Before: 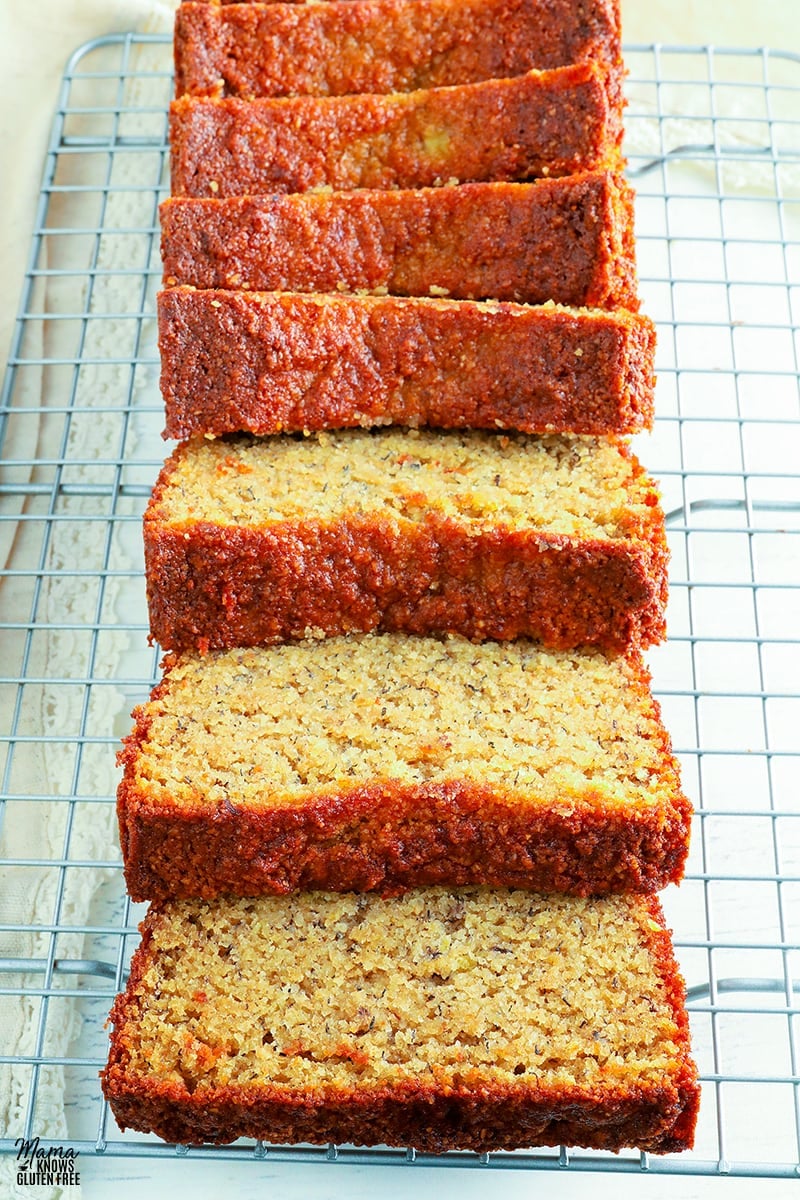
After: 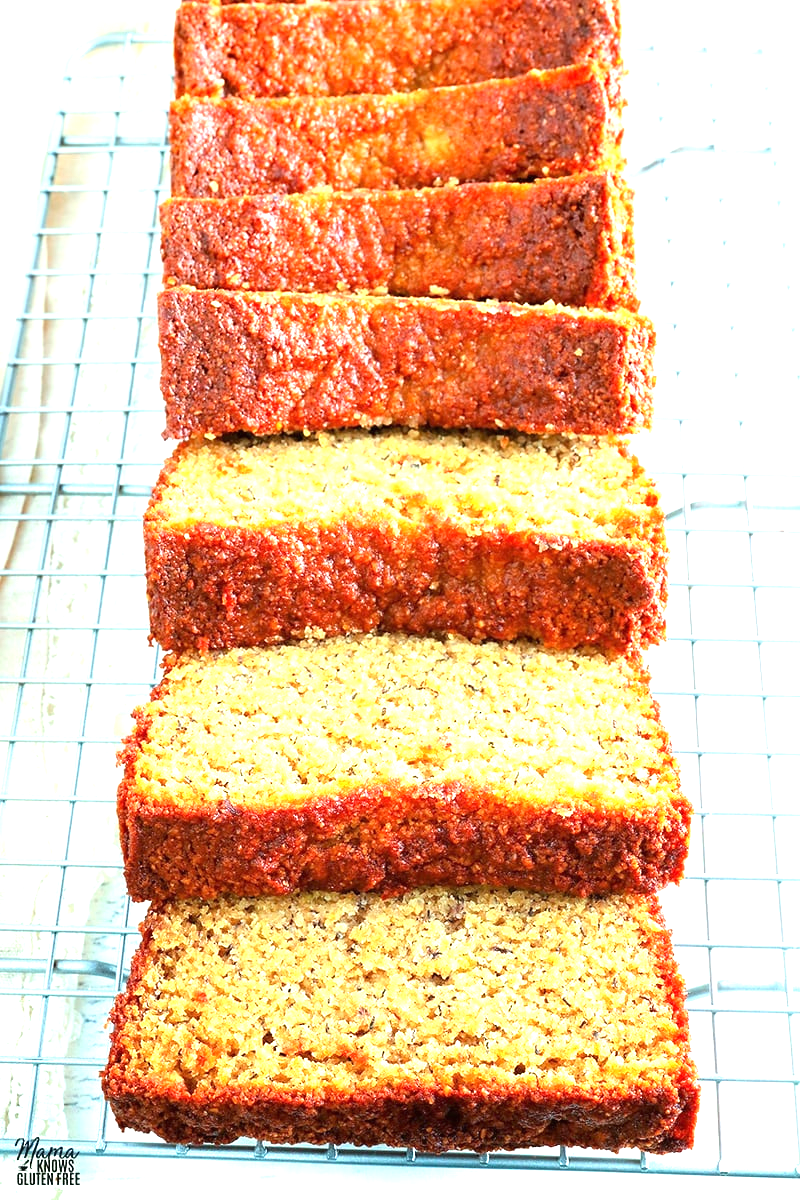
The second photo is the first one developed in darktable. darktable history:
exposure: black level correction 0, exposure 1.103 EV, compensate highlight preservation false
